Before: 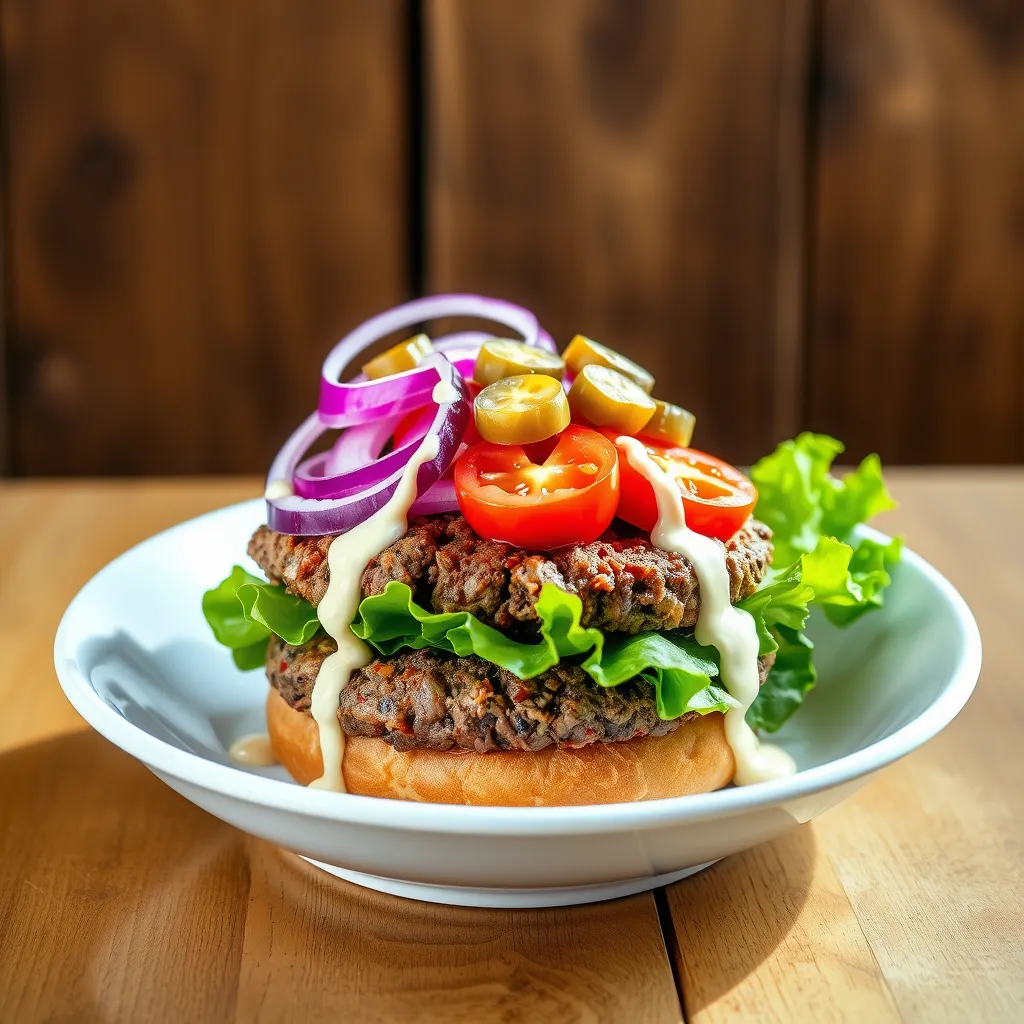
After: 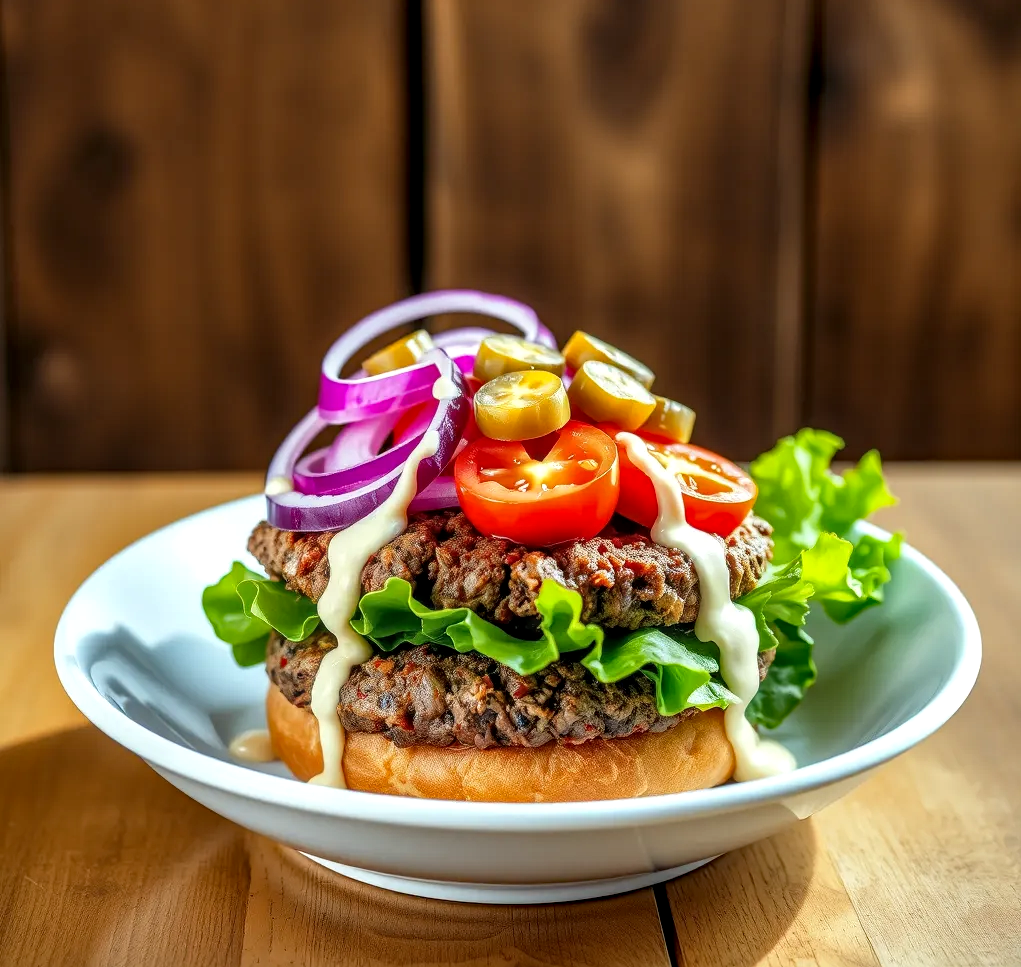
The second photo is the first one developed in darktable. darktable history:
crop: top 0.448%, right 0.264%, bottom 5.045%
local contrast: detail 130%
haze removal: compatibility mode true, adaptive false
shadows and highlights: radius 331.84, shadows 53.55, highlights -100, compress 94.63%, highlights color adjustment 73.23%, soften with gaussian
